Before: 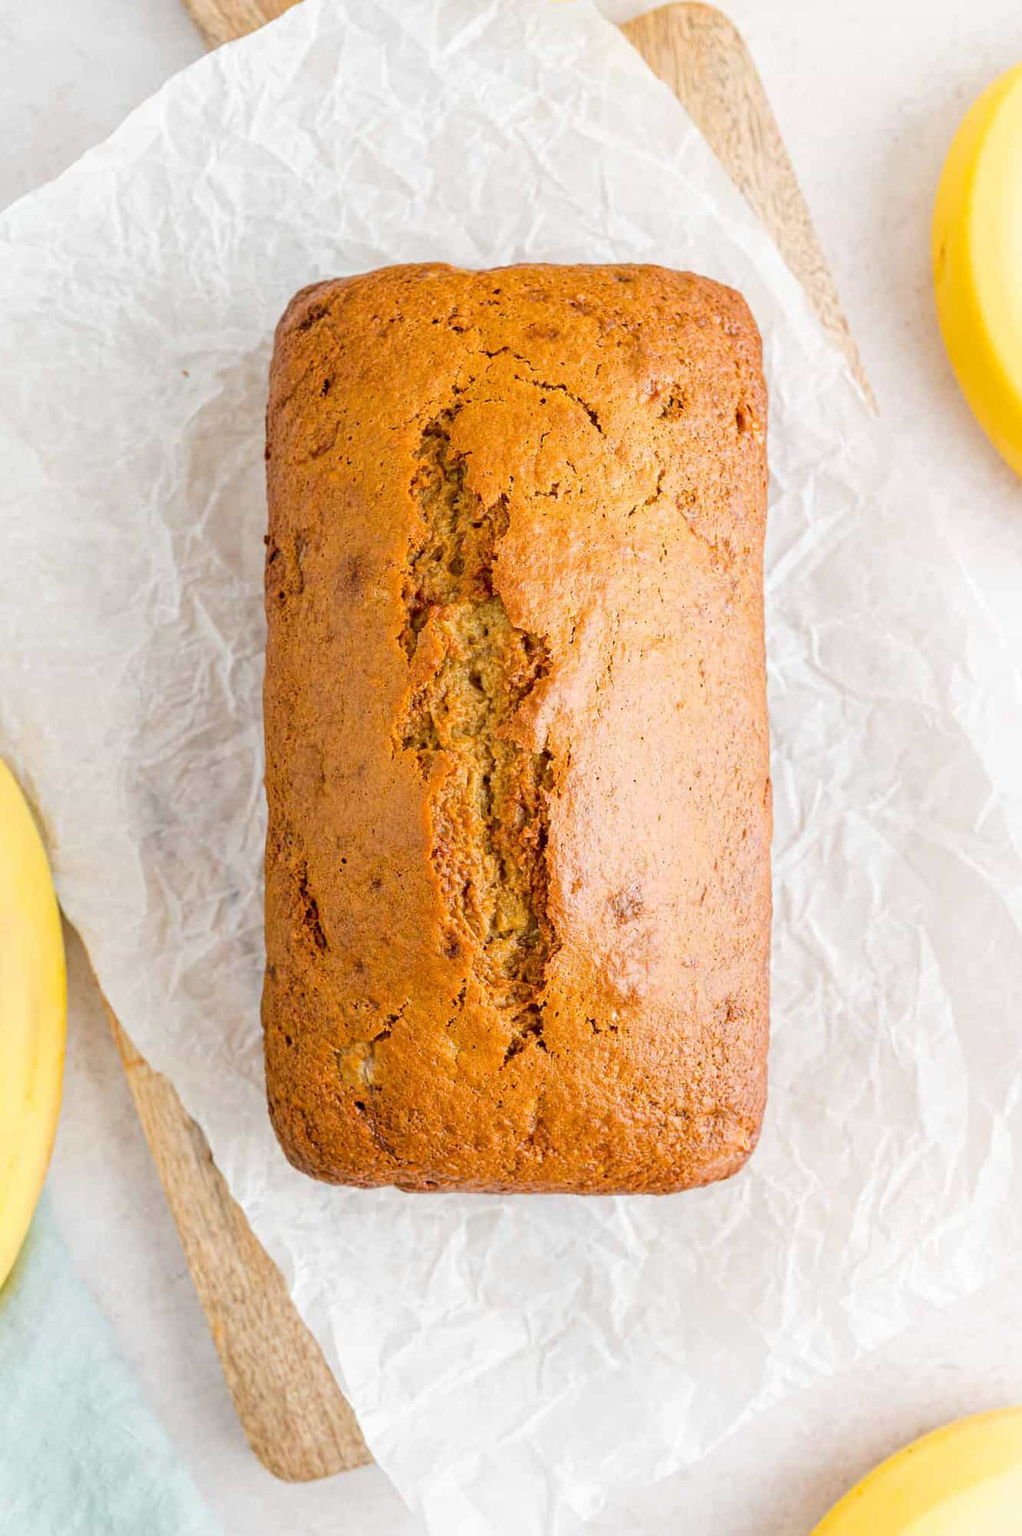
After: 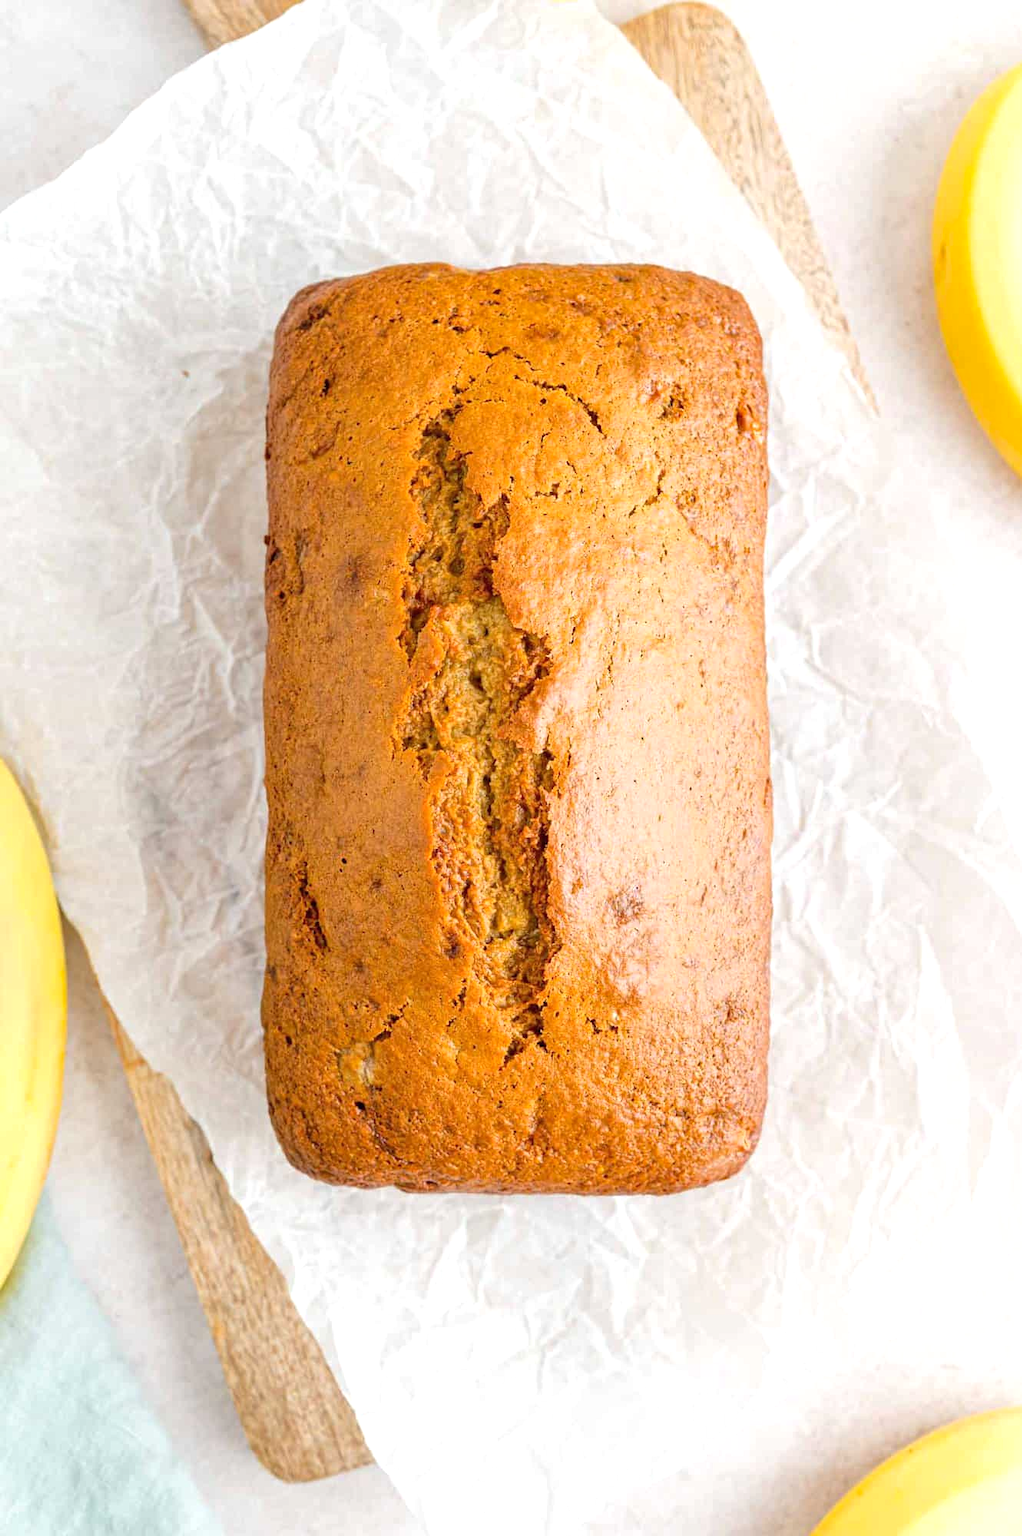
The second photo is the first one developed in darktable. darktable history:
tone equalizer: on, module defaults
exposure: exposure 0.258 EV, compensate highlight preservation false
shadows and highlights: shadows 25, highlights -25
